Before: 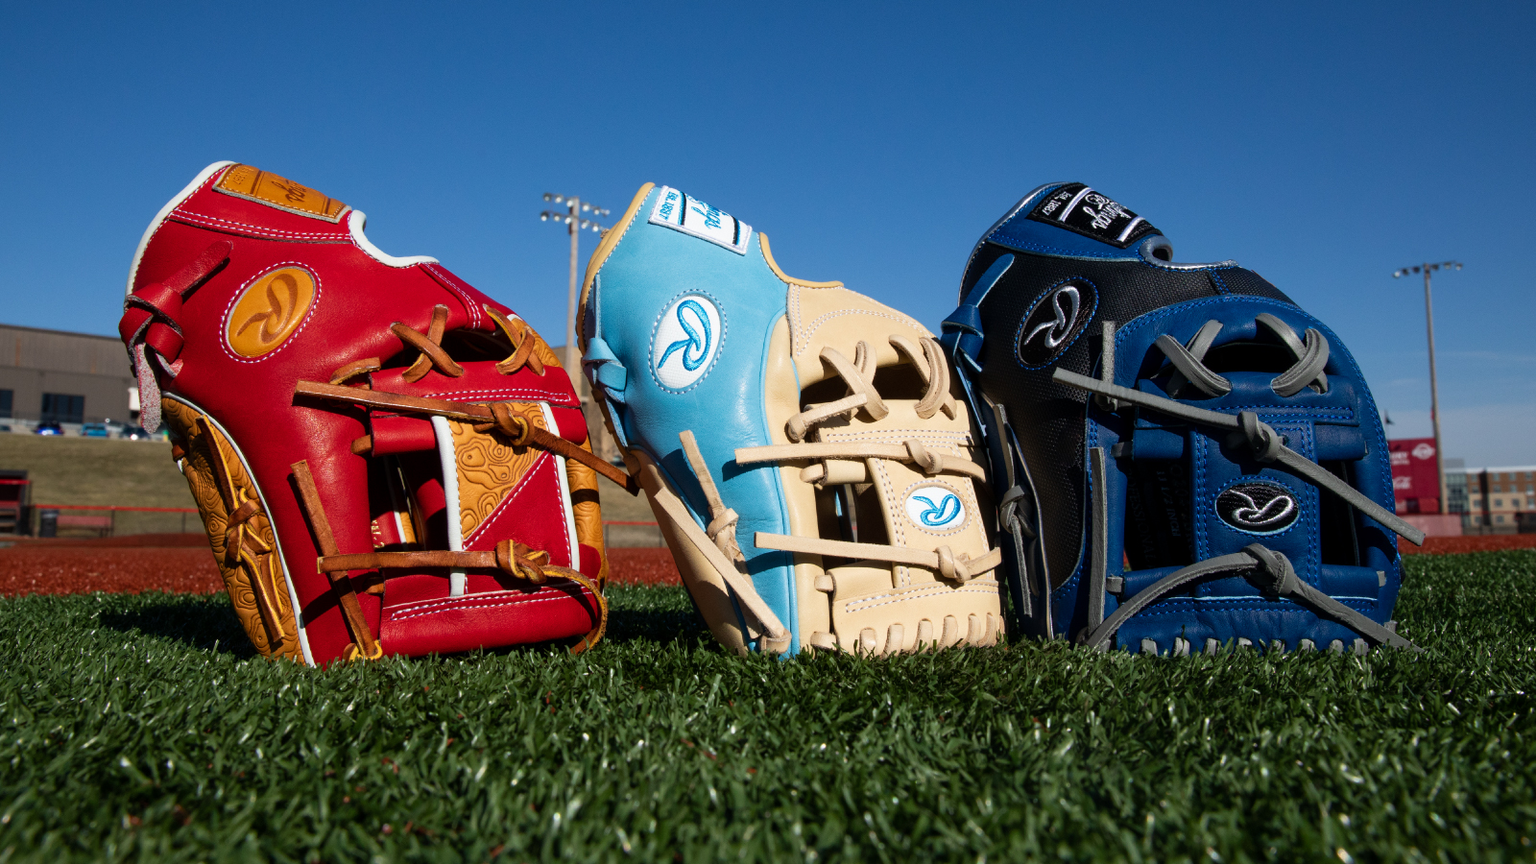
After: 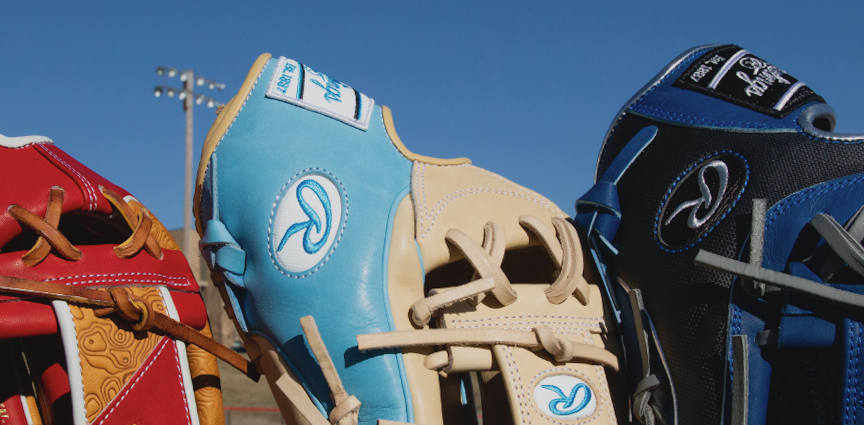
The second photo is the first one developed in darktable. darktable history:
crop: left 20.932%, top 15.471%, right 21.848%, bottom 34.081%
rotate and perspective: rotation 0.062°, lens shift (vertical) 0.115, lens shift (horizontal) -0.133, crop left 0.047, crop right 0.94, crop top 0.061, crop bottom 0.94
tone equalizer: on, module defaults
exposure: exposure -0.293 EV, compensate highlight preservation false
contrast brightness saturation: contrast -0.1, saturation -0.1
